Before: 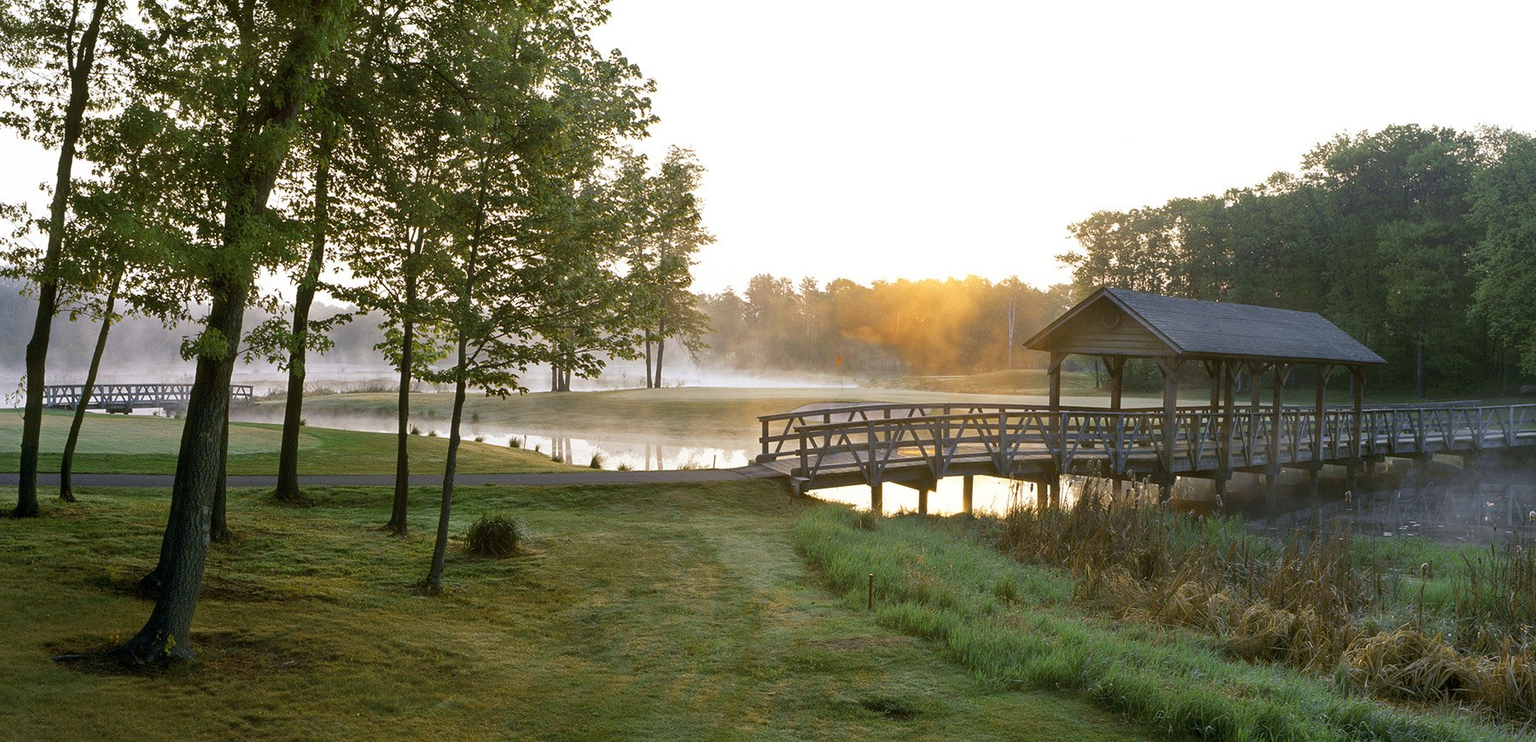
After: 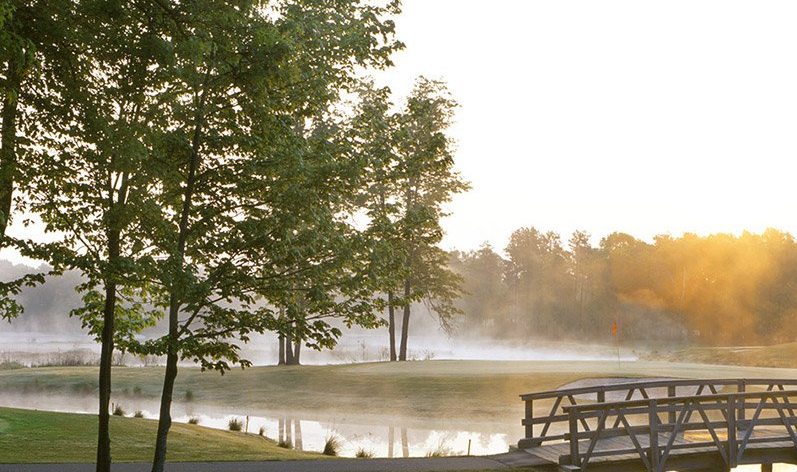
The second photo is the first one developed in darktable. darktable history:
crop: left 20.446%, top 10.918%, right 35.251%, bottom 34.764%
